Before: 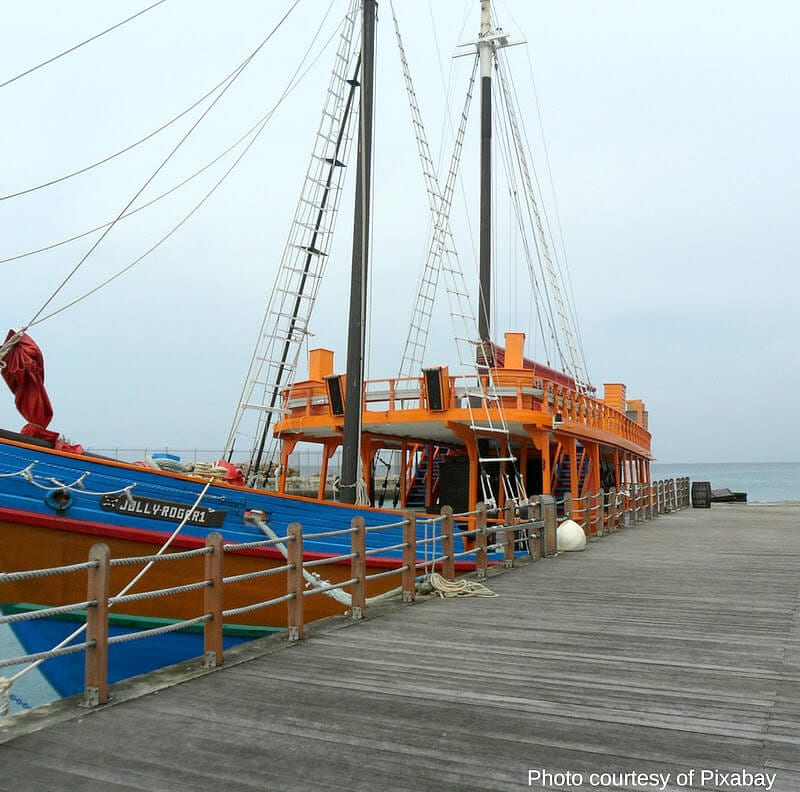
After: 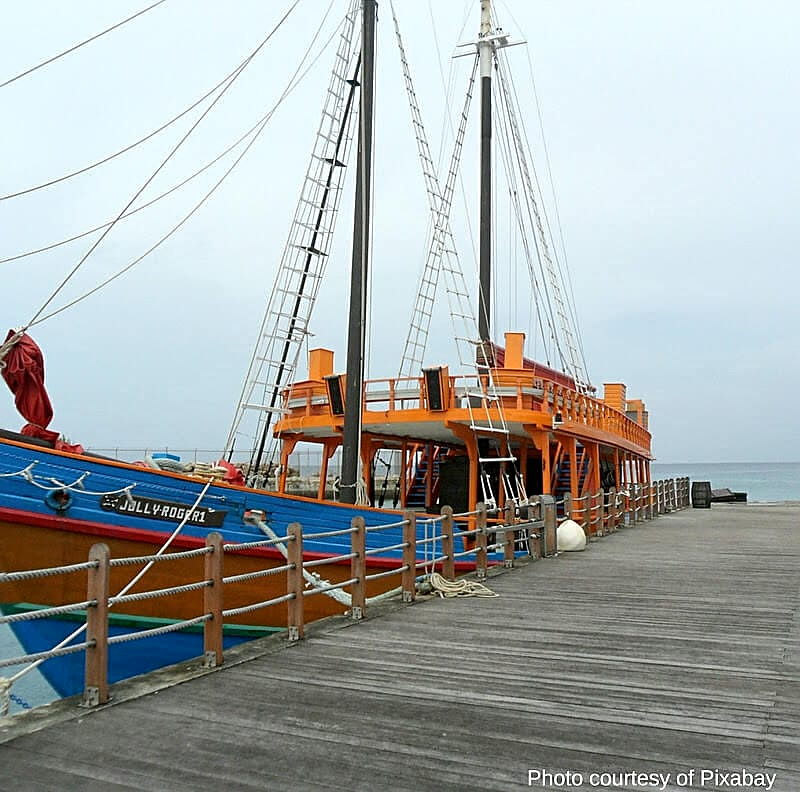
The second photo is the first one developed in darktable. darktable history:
sharpen: amount 0.499
local contrast: mode bilateral grid, contrast 20, coarseness 50, detail 120%, midtone range 0.2
